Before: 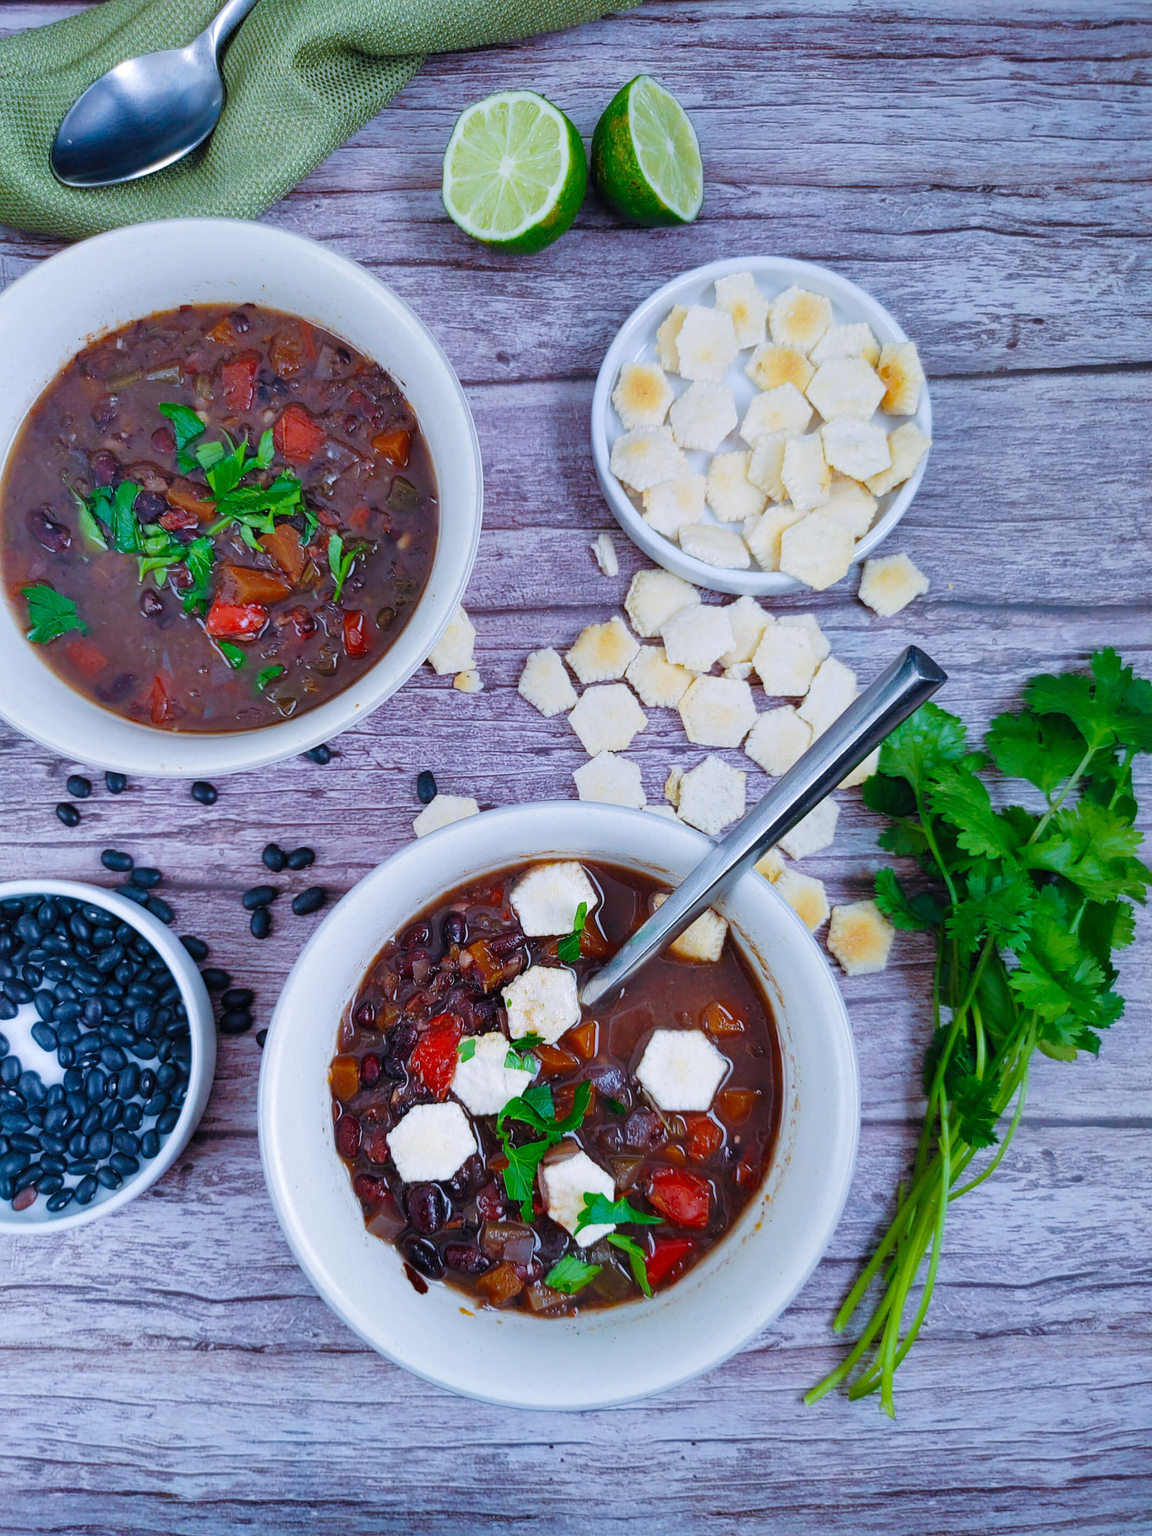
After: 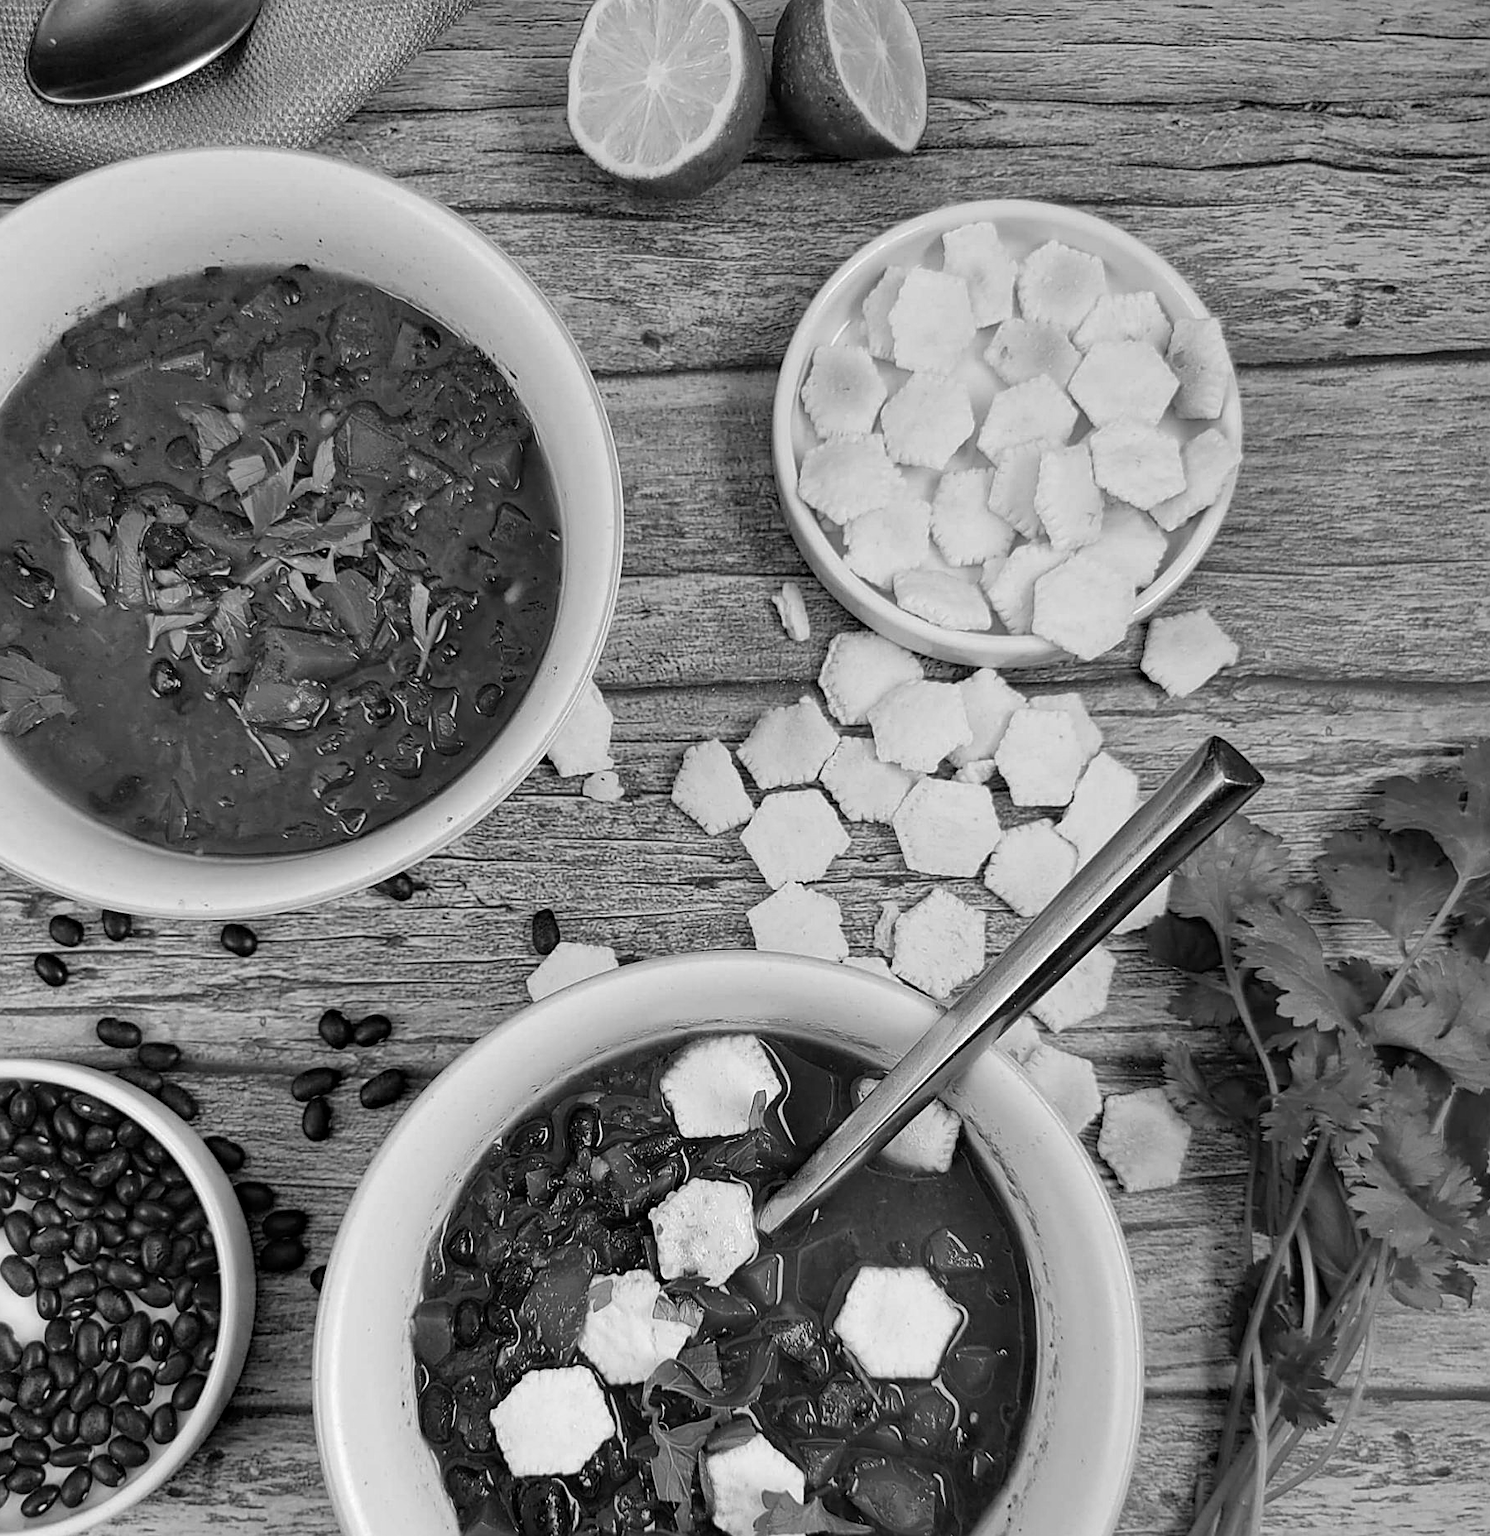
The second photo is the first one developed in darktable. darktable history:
monochrome: on, module defaults
haze removal: strength 0.29, distance 0.25, compatibility mode true, adaptive false
white balance: red 0.974, blue 1.044
color zones: curves: ch1 [(0, 0.525) (0.143, 0.556) (0.286, 0.52) (0.429, 0.5) (0.571, 0.5) (0.714, 0.5) (0.857, 0.503) (1, 0.525)]
crop: left 2.737%, top 7.287%, right 3.421%, bottom 20.179%
sharpen: on, module defaults
shadows and highlights: shadows 37.27, highlights -28.18, soften with gaussian
color balance rgb: linear chroma grading › global chroma 15%, perceptual saturation grading › global saturation 30%
